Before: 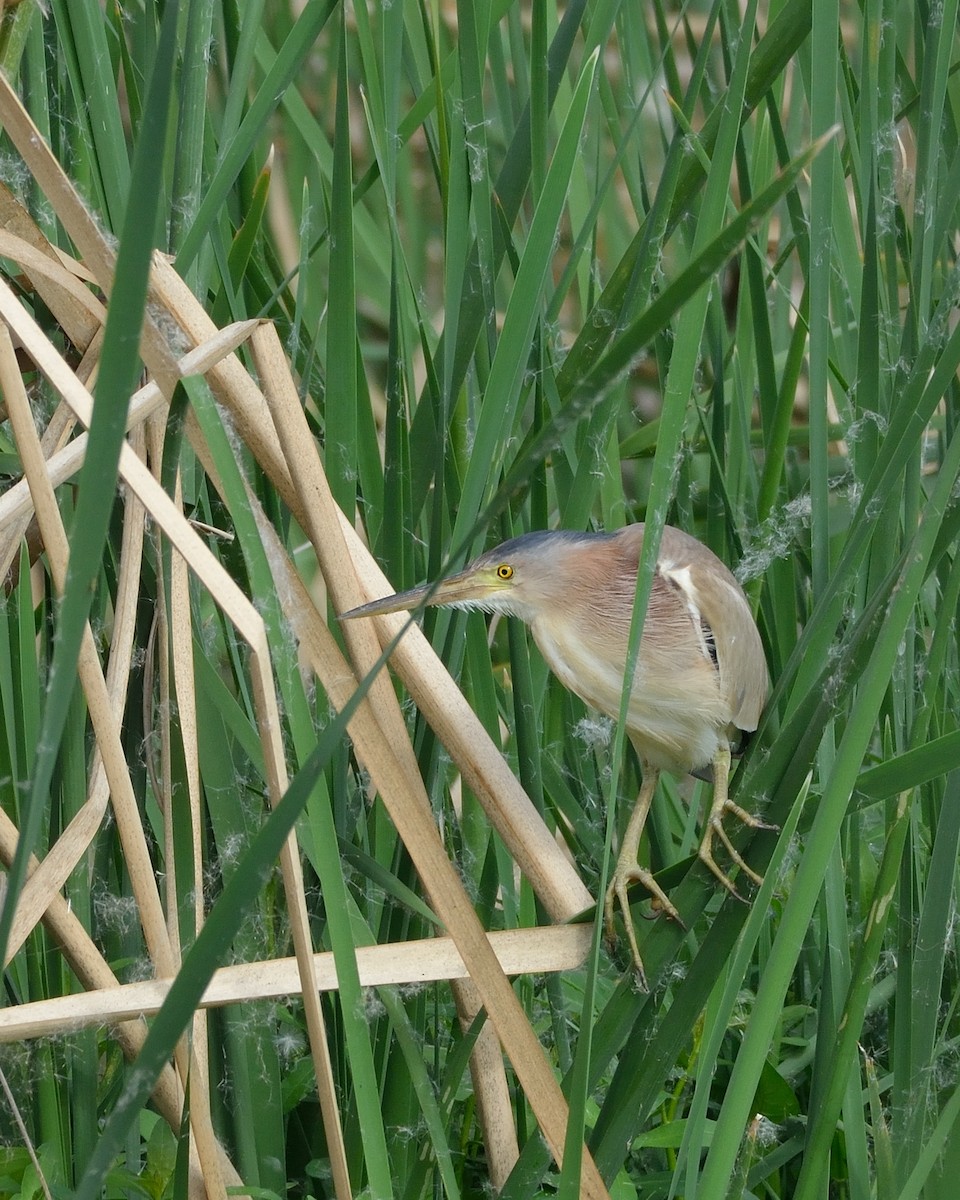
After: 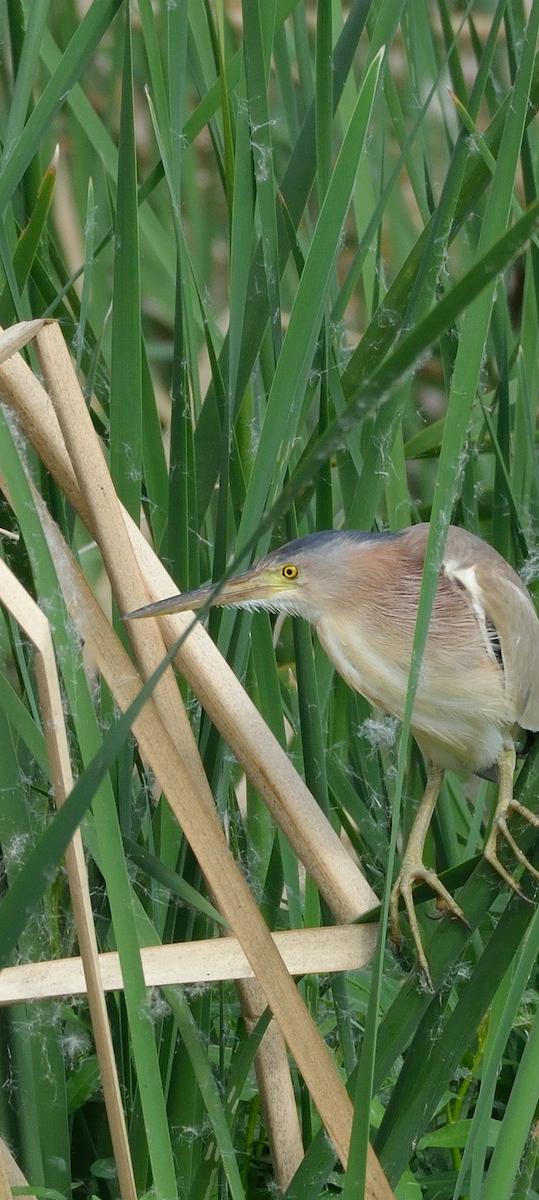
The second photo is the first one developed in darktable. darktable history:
tone equalizer: on, module defaults
crop and rotate: left 22.423%, right 21.351%
